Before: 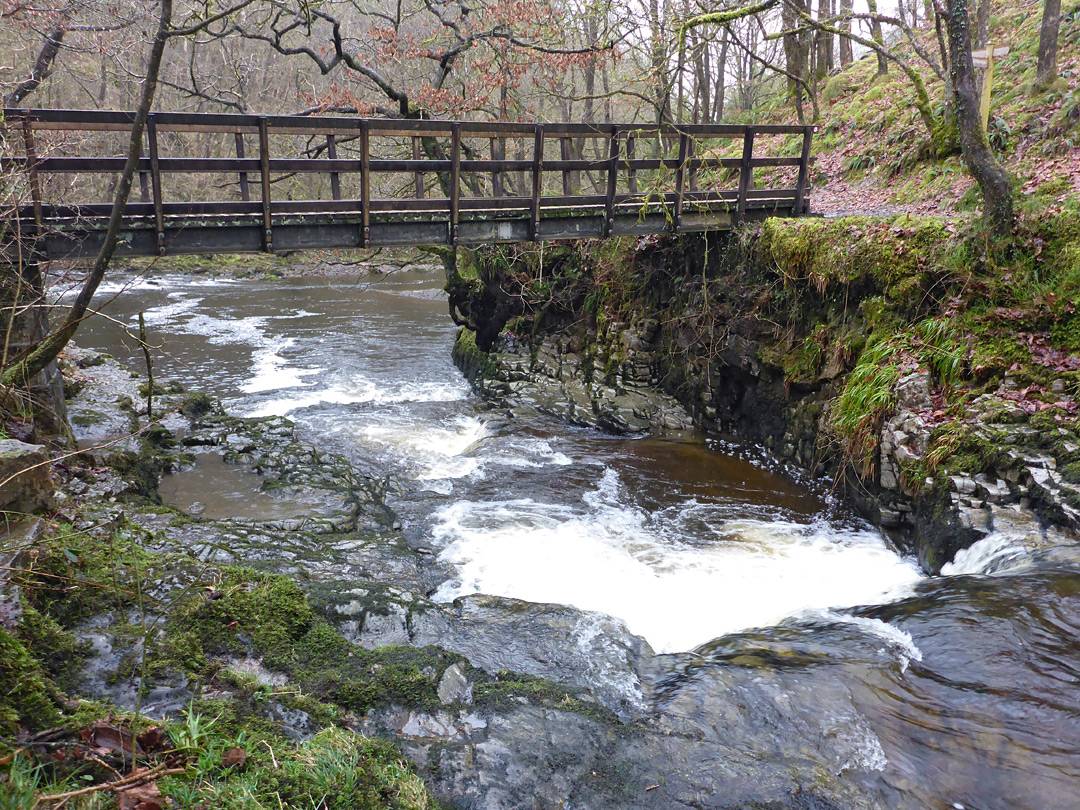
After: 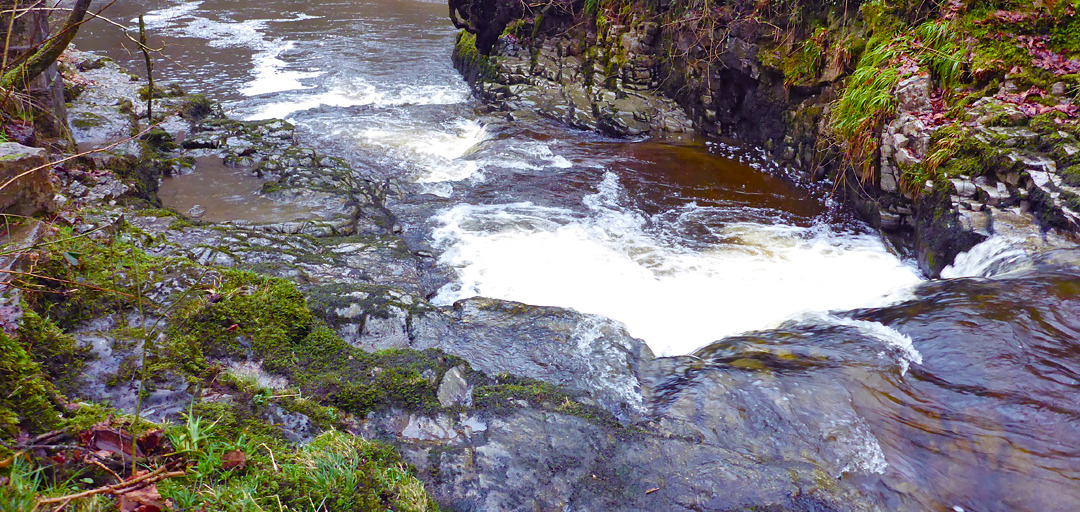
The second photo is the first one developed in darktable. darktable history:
crop and rotate: top 36.673%
color balance rgb: shadows lift › luminance 0.515%, shadows lift › chroma 6.742%, shadows lift › hue 299.72°, perceptual saturation grading › global saturation 35.064%, perceptual saturation grading › highlights -25.43%, perceptual saturation grading › shadows 50.123%, global vibrance 20%
shadows and highlights: low approximation 0.01, soften with gaussian
